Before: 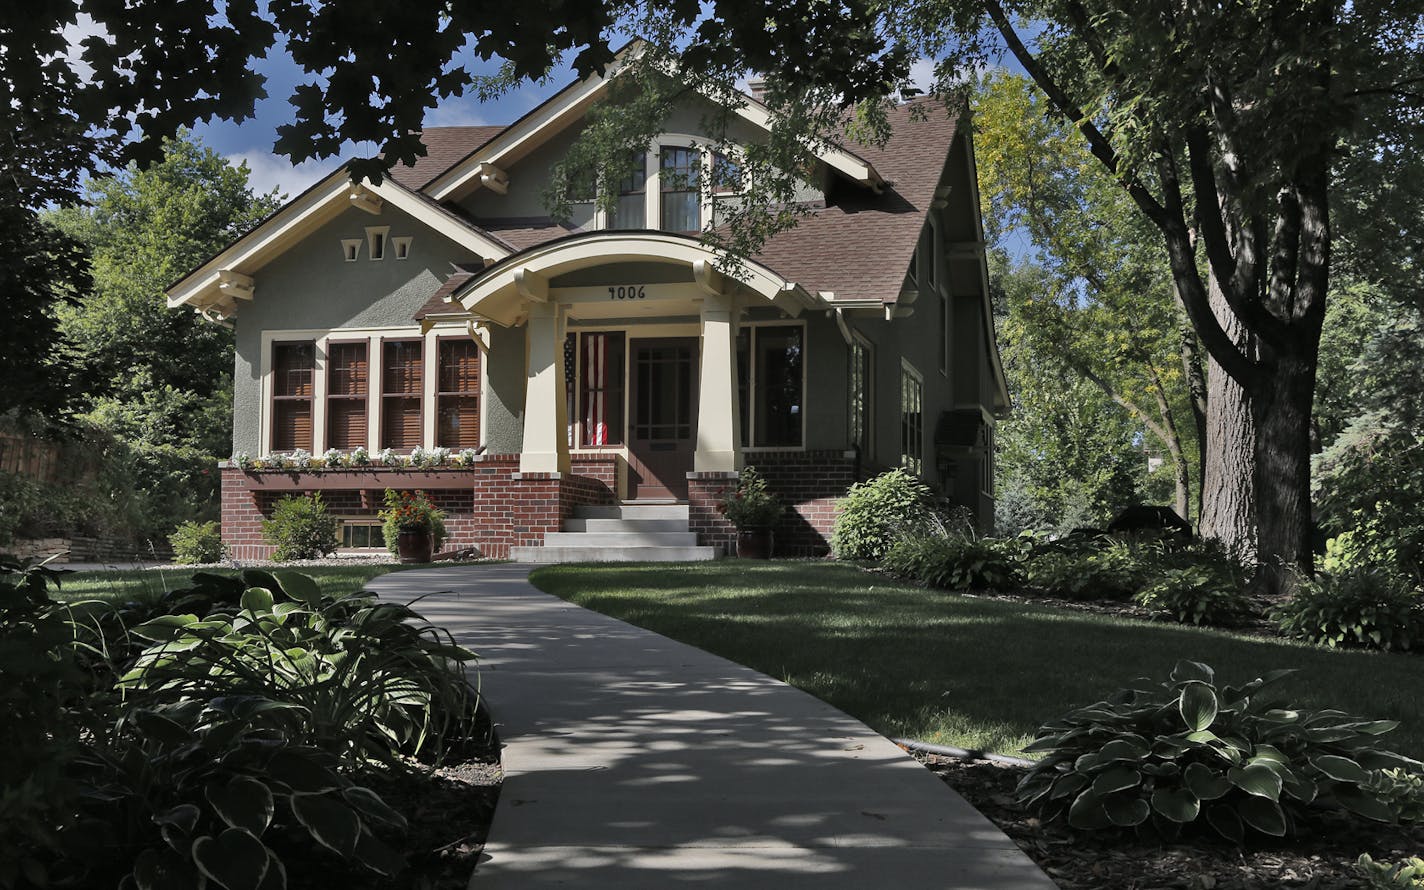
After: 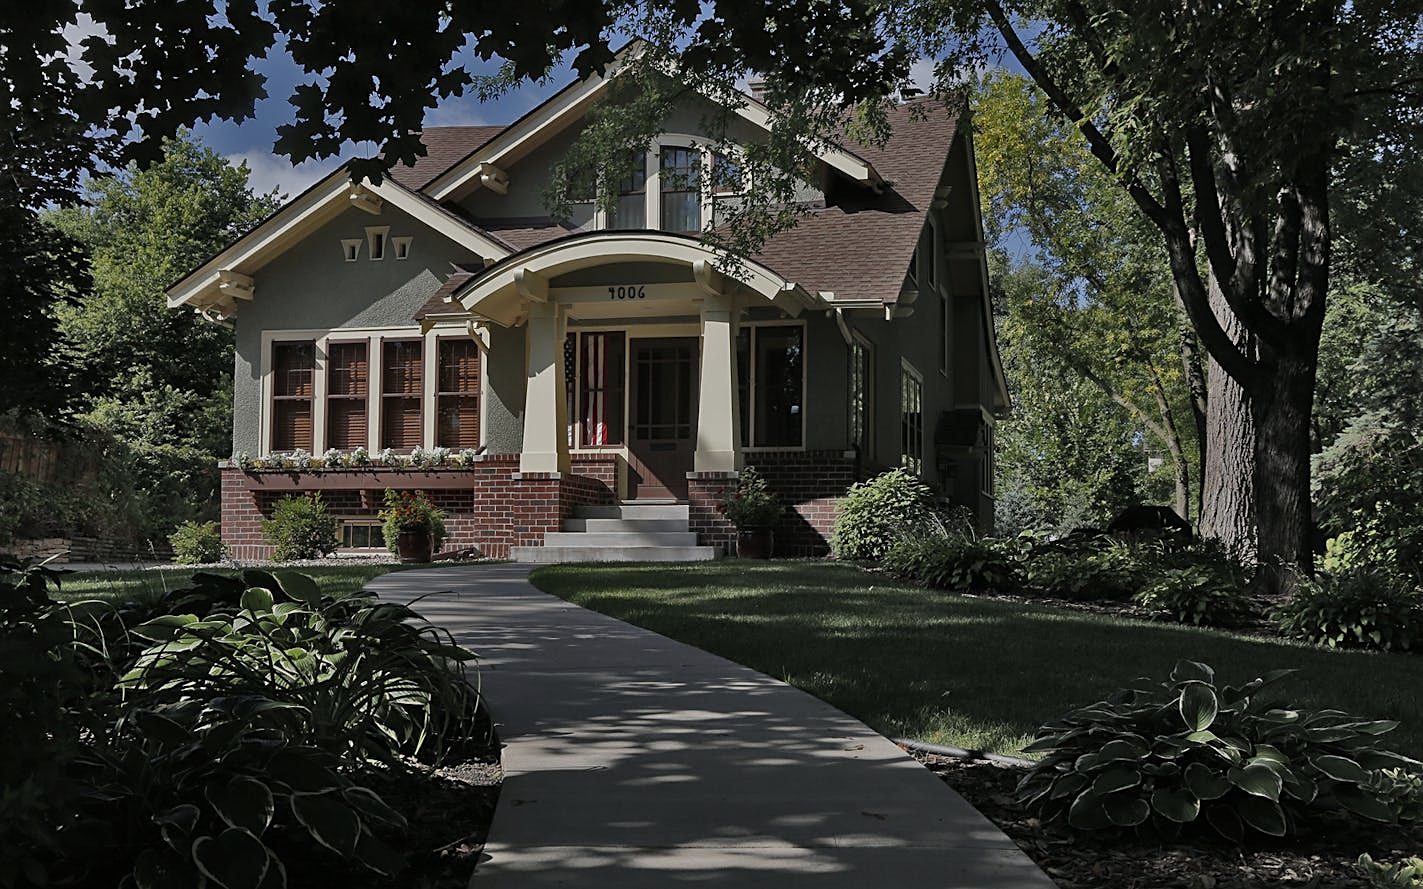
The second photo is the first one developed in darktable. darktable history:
sharpen: on, module defaults
exposure: exposure -0.582 EV, compensate highlight preservation false
